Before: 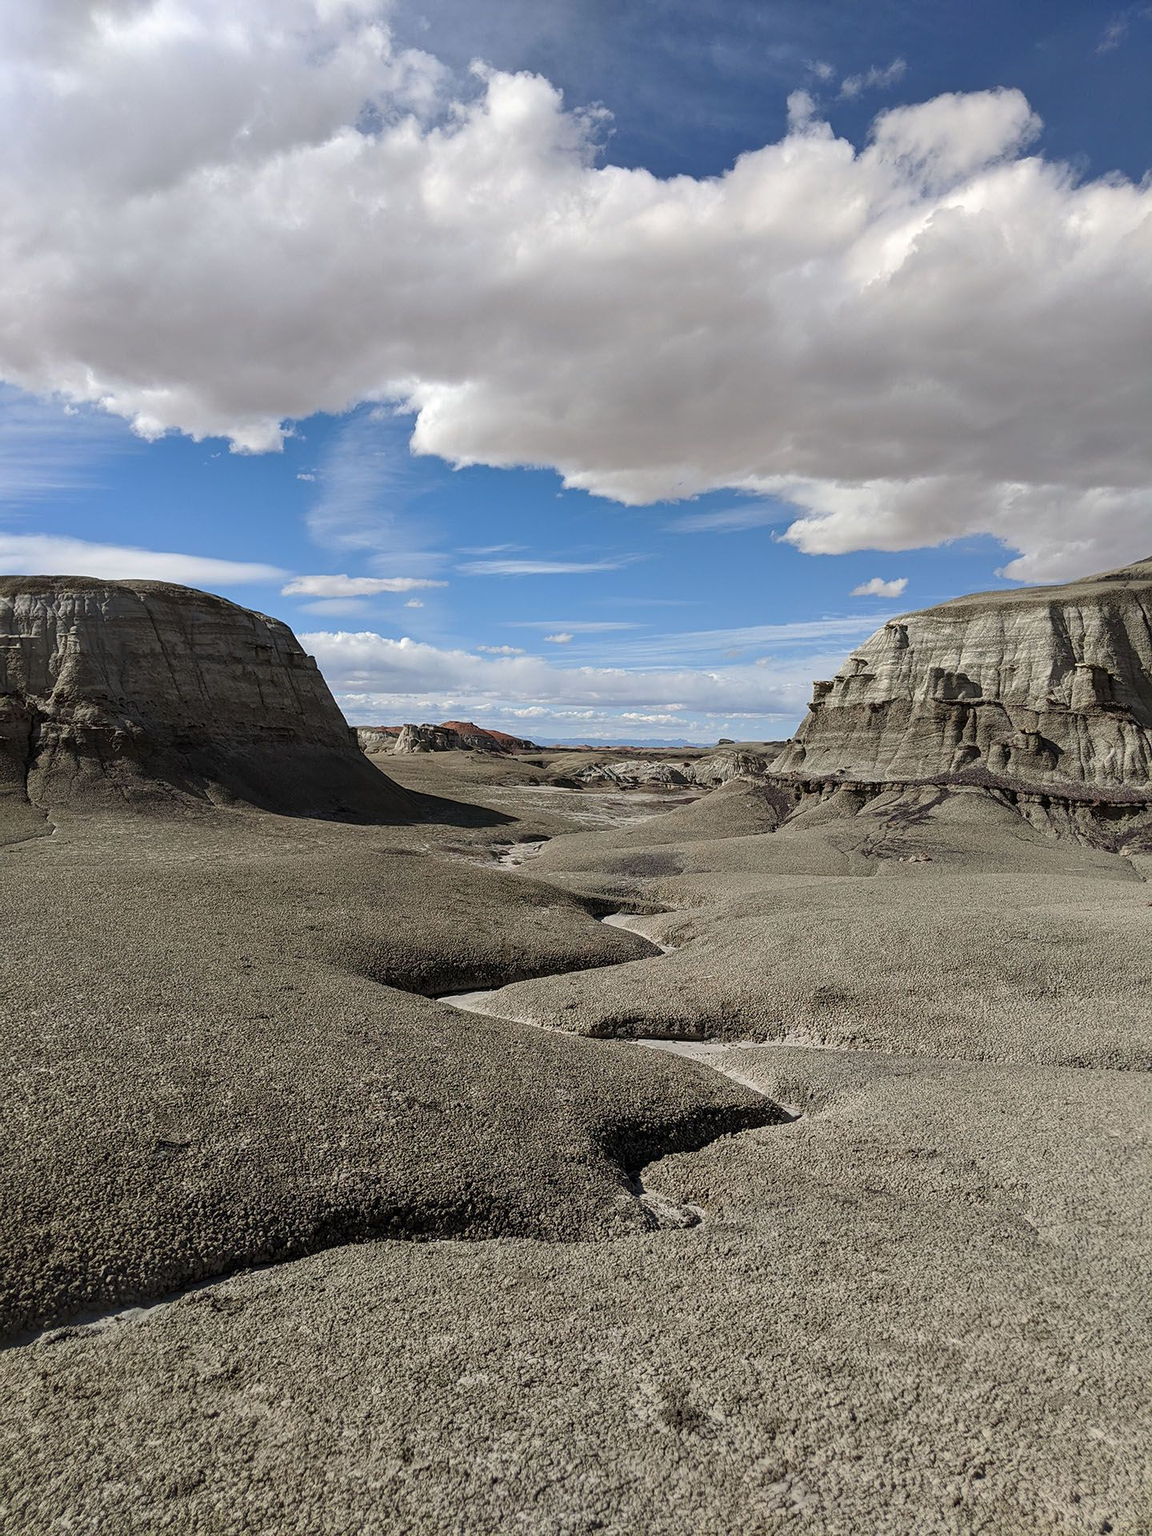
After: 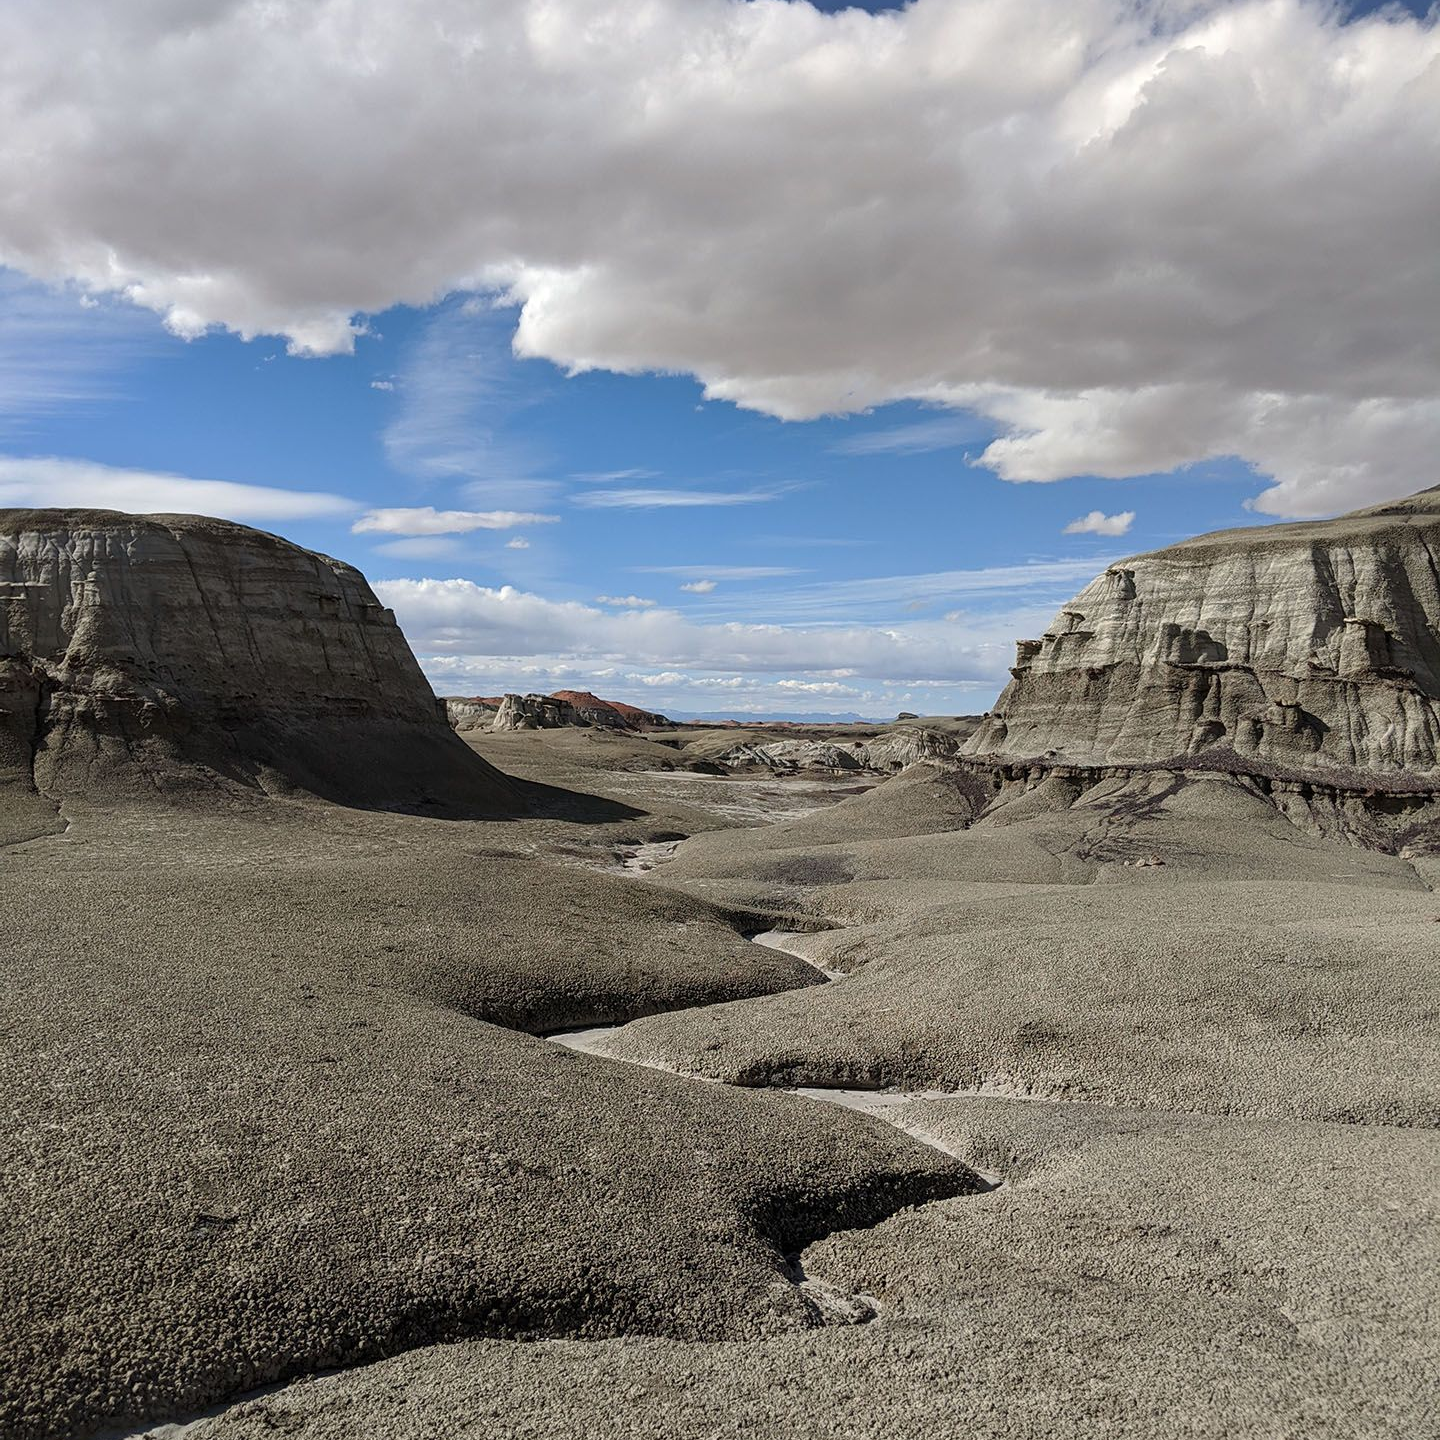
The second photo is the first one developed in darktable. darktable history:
tone equalizer: on, module defaults
crop: top 11.038%, bottom 13.962%
